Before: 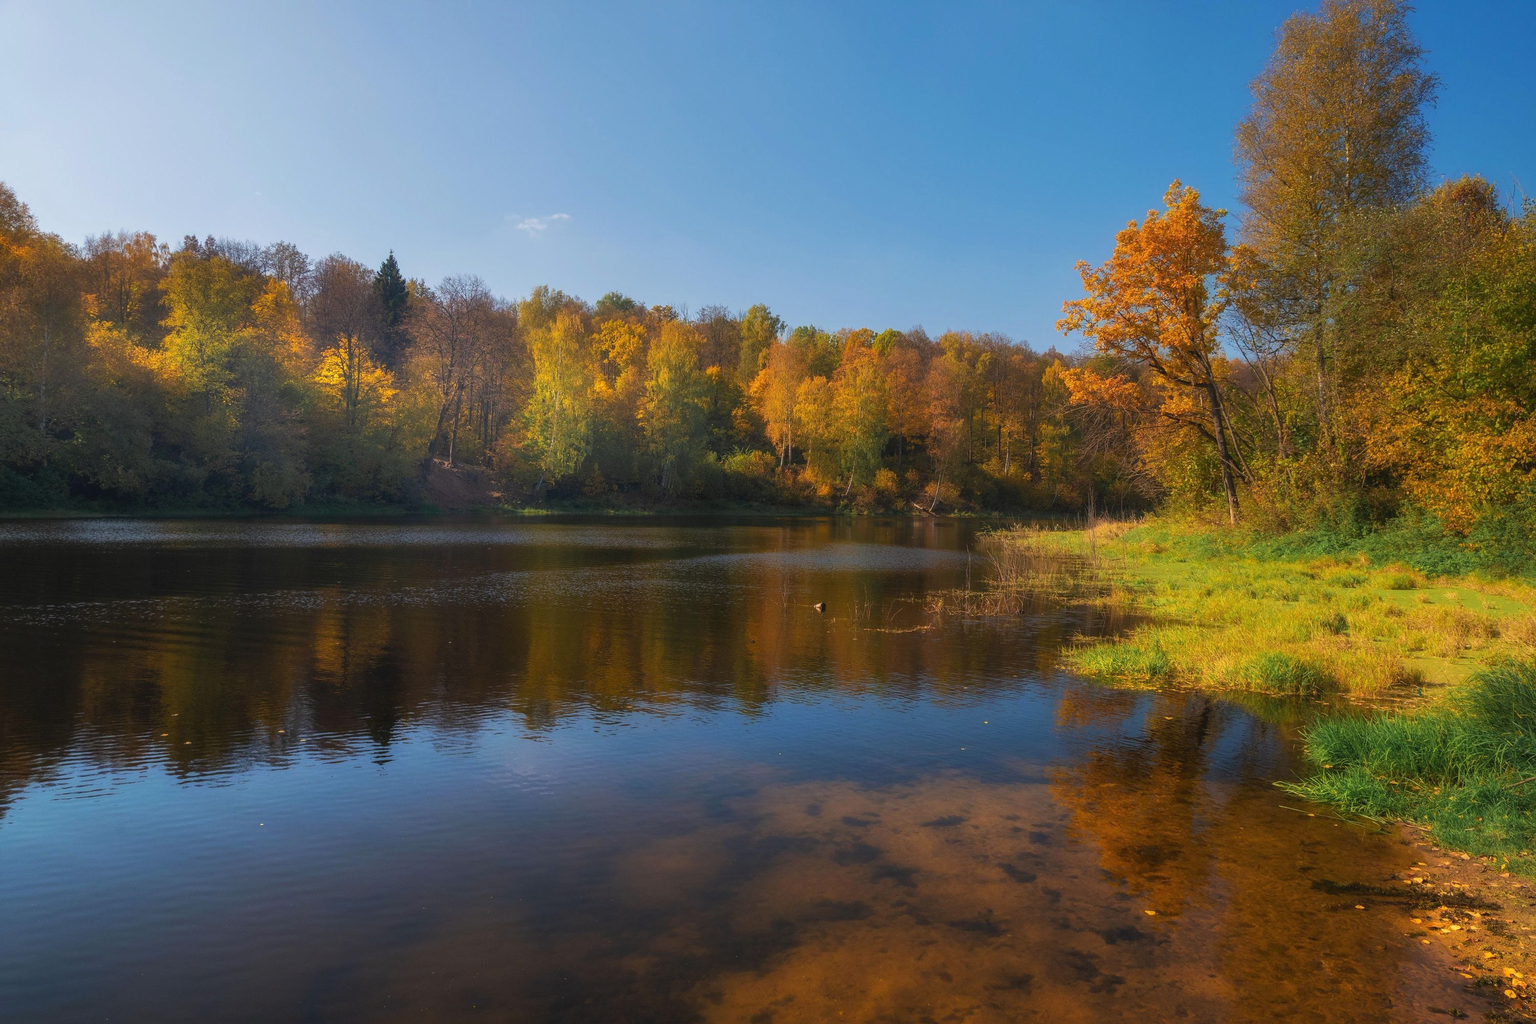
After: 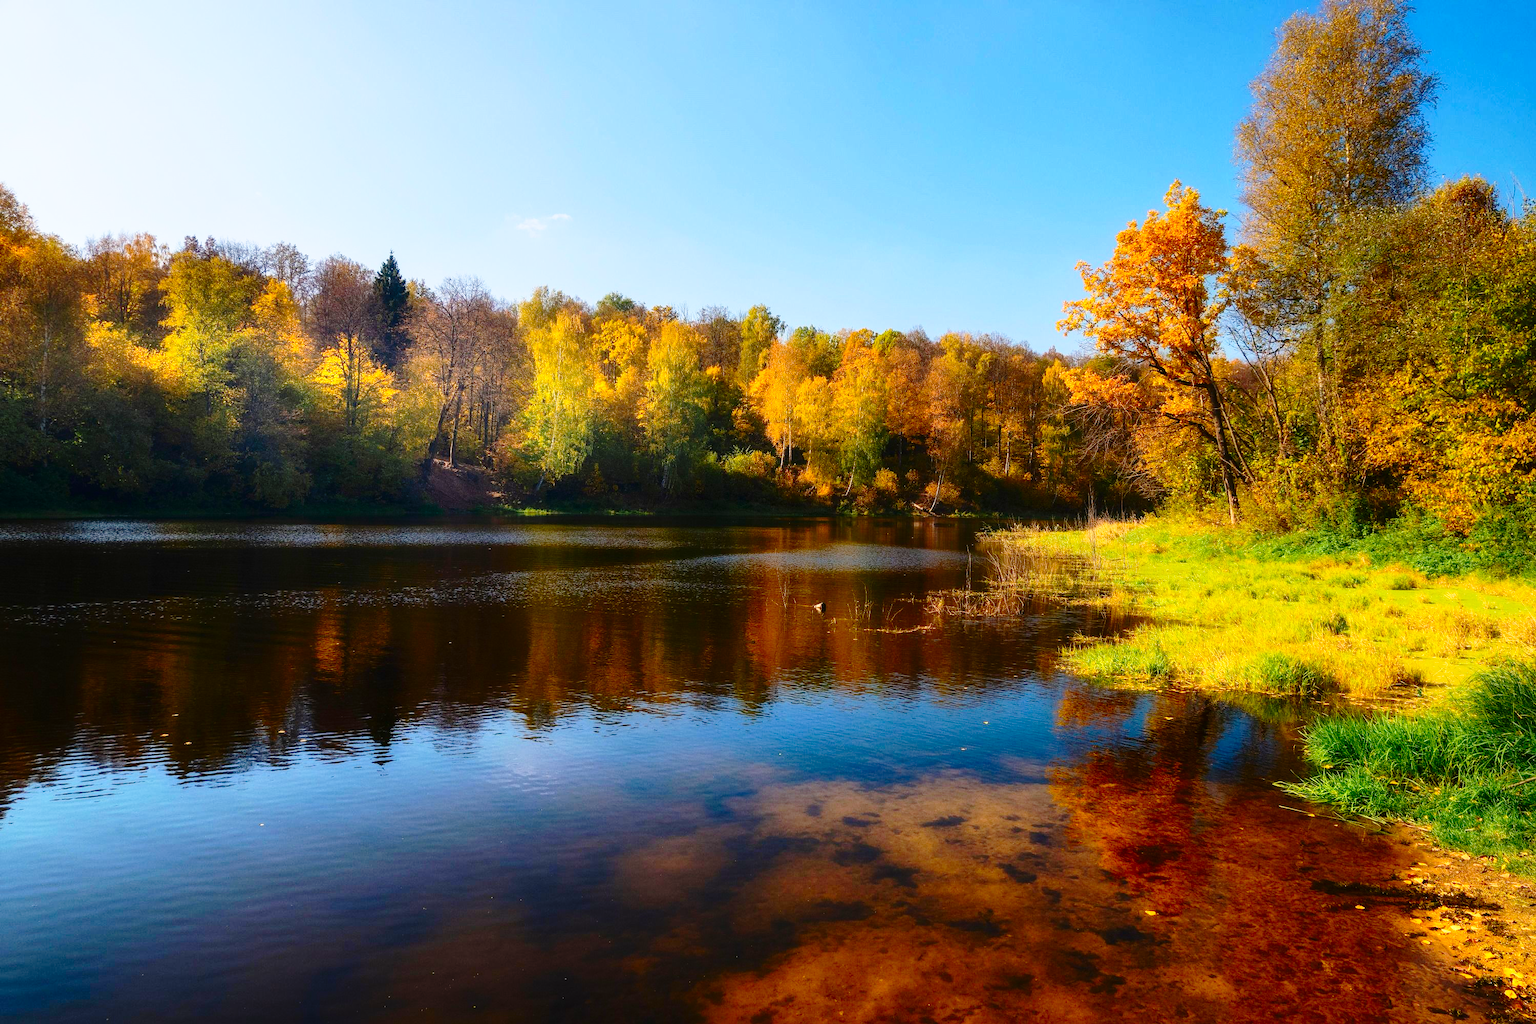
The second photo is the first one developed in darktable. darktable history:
contrast brightness saturation: contrast 0.192, brightness -0.105, saturation 0.214
base curve: curves: ch0 [(0, 0) (0.032, 0.037) (0.105, 0.228) (0.435, 0.76) (0.856, 0.983) (1, 1)], preserve colors none
